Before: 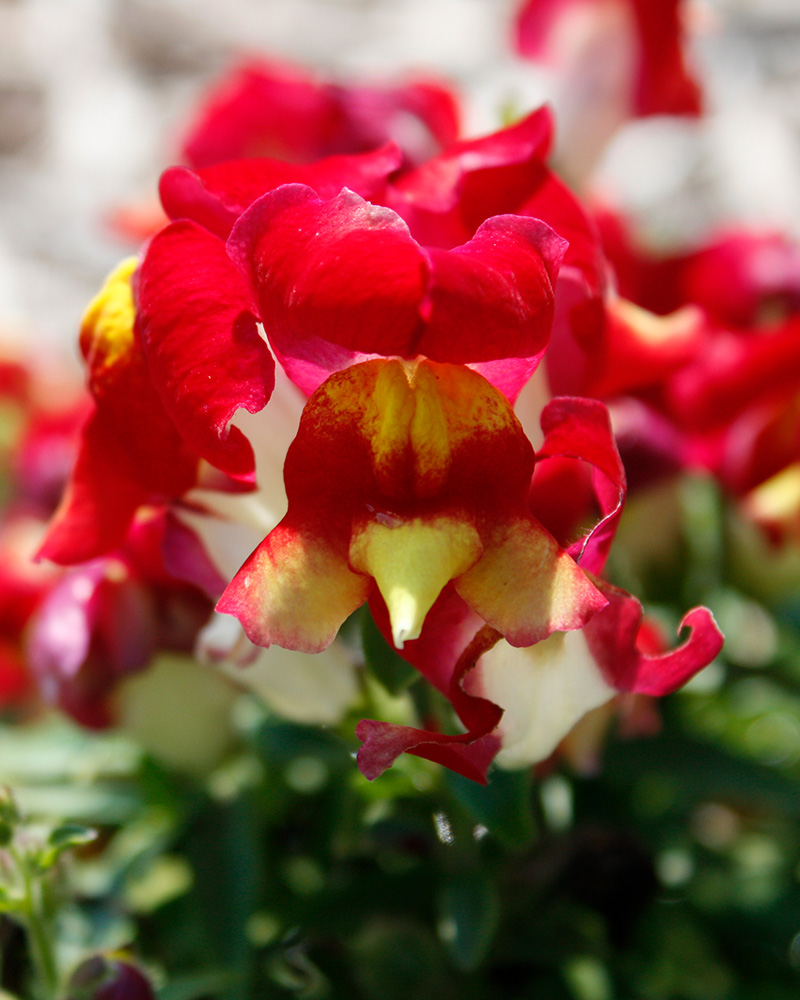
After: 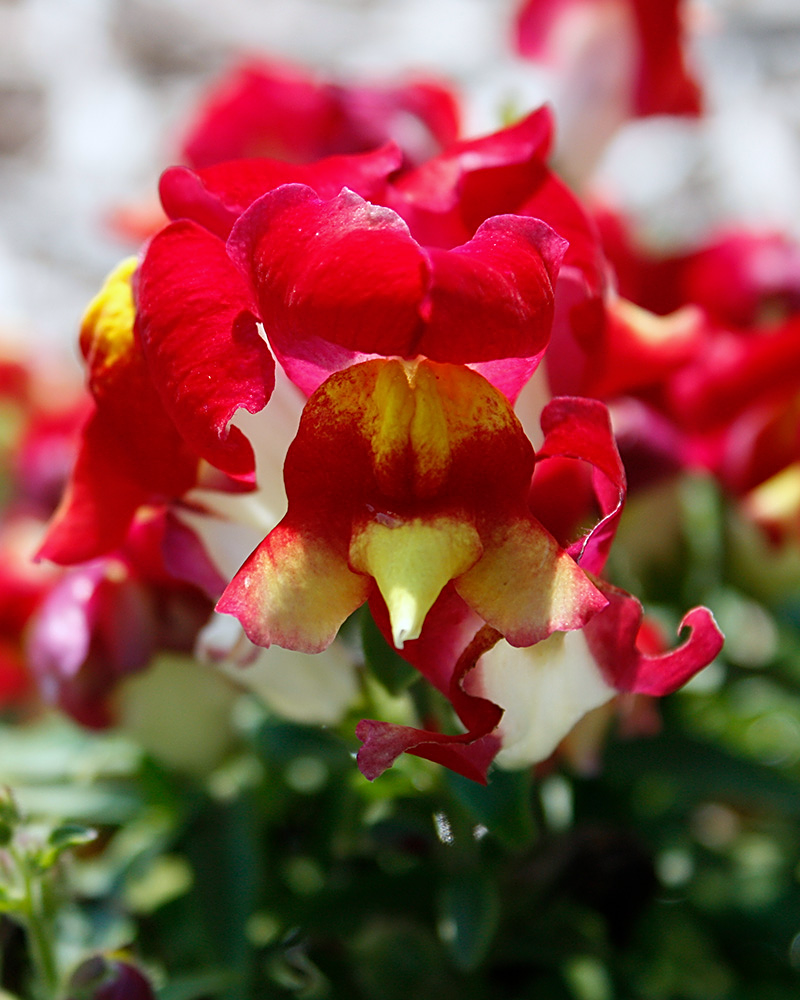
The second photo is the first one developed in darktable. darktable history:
sharpen: on, module defaults
white balance: red 0.967, blue 1.049
